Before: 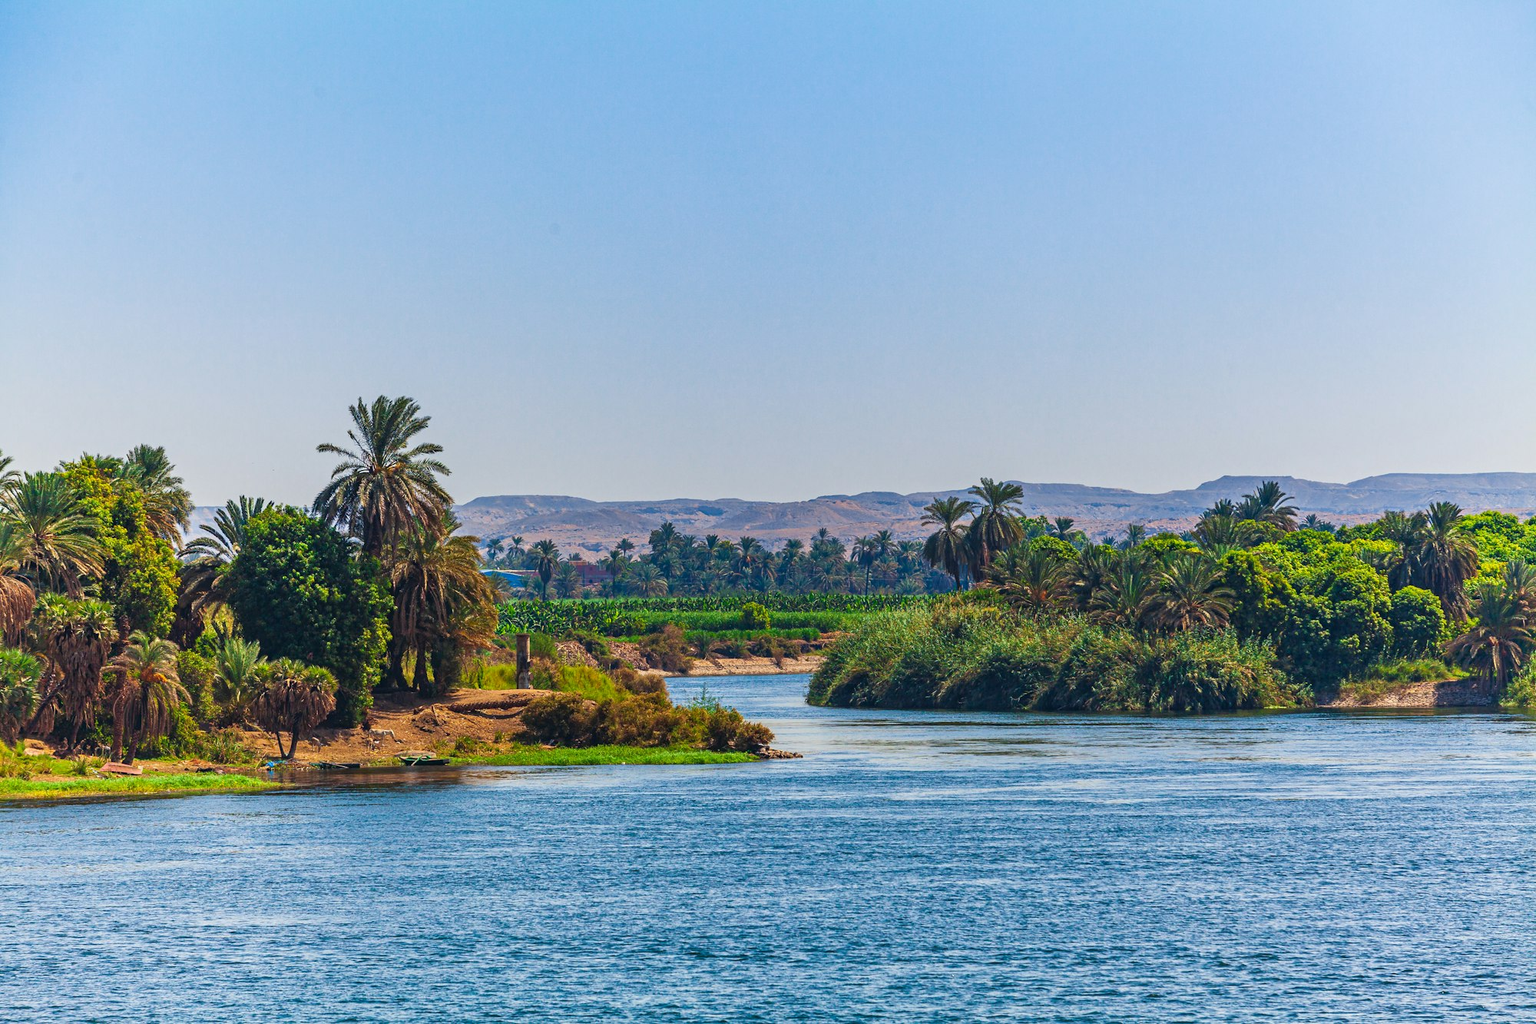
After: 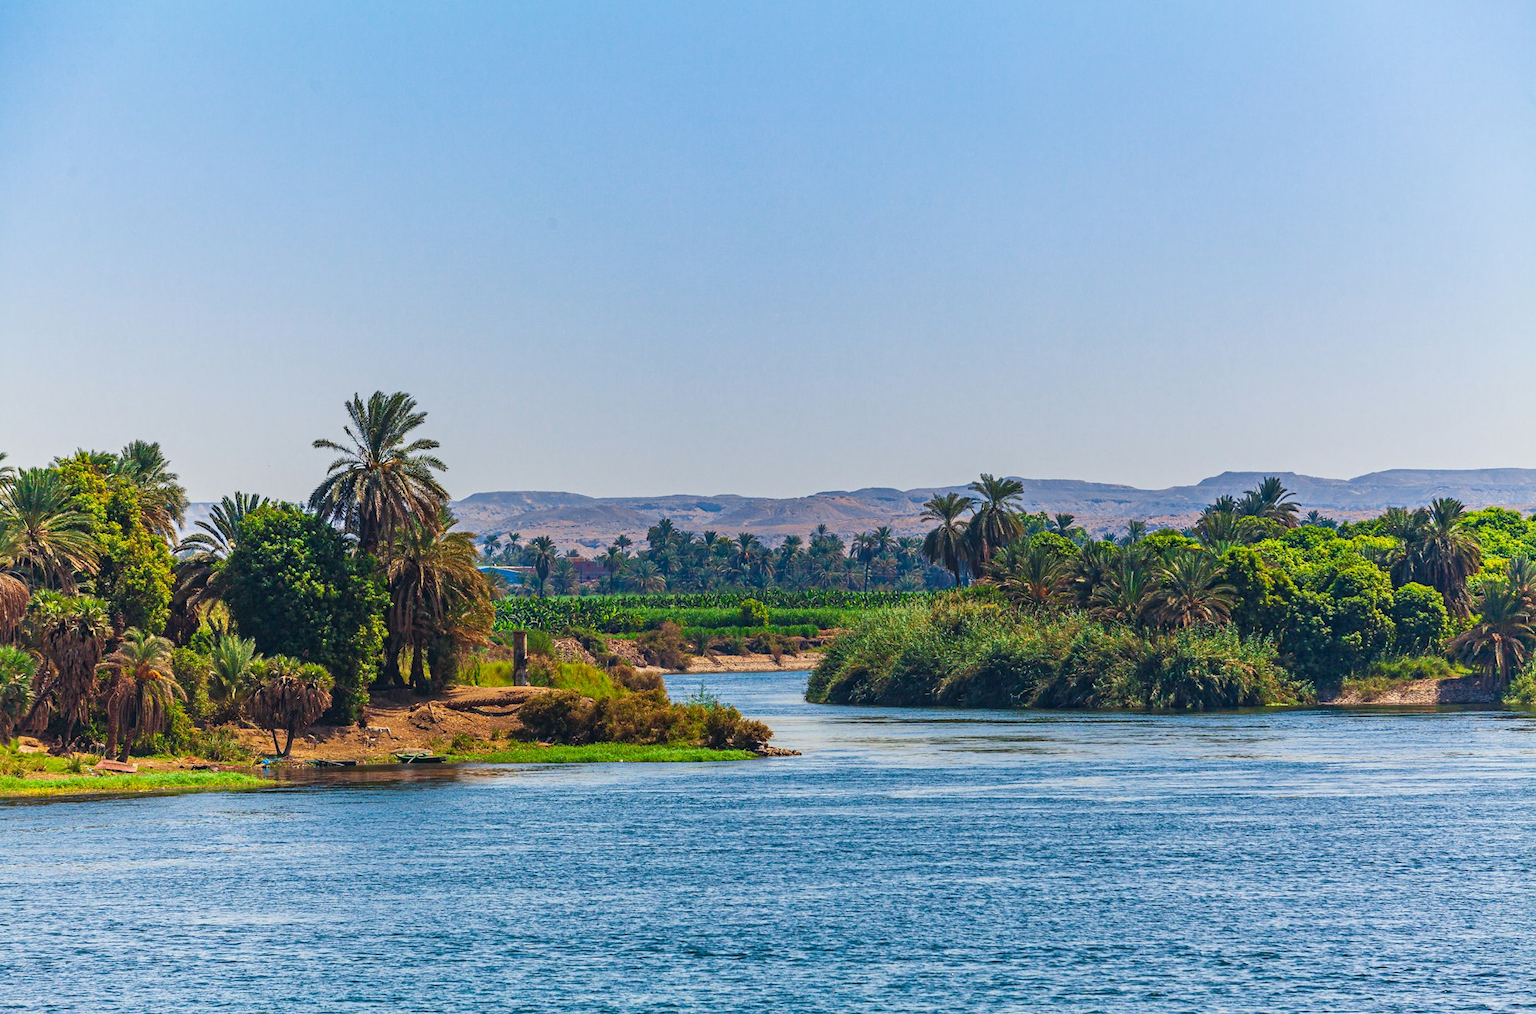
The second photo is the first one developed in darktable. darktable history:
crop: left 0.419%, top 0.68%, right 0.173%, bottom 0.817%
